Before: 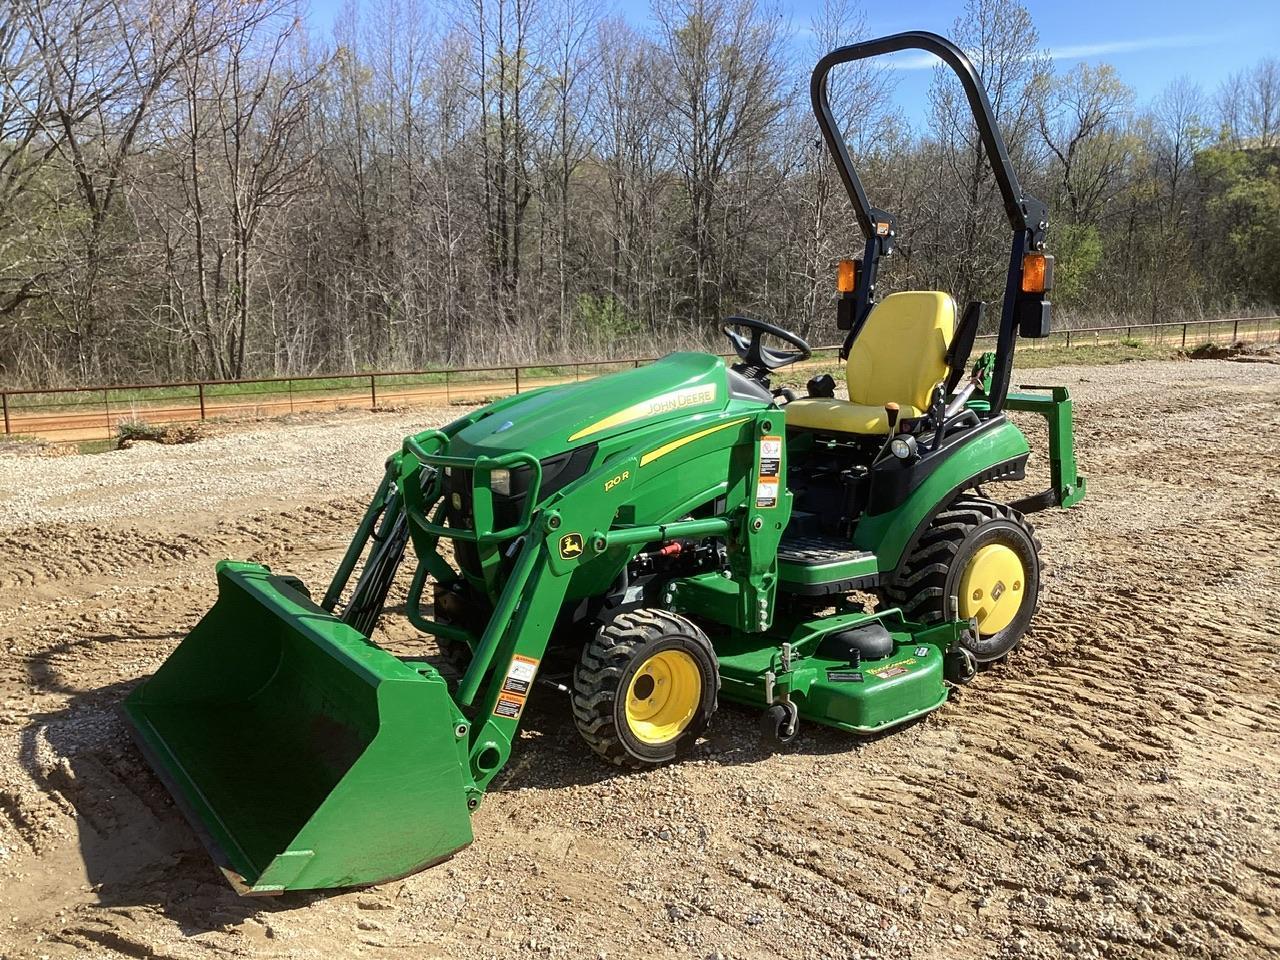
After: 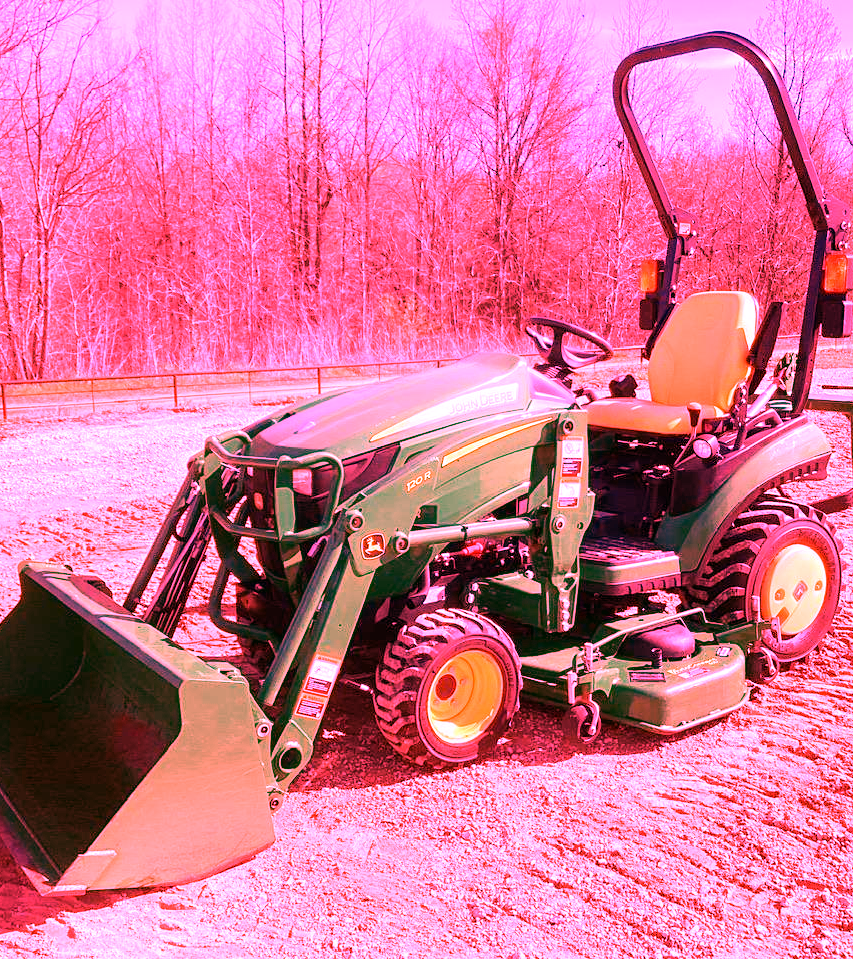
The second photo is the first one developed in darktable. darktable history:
white balance: red 4.26, blue 1.802
crop and rotate: left 15.546%, right 17.787%
